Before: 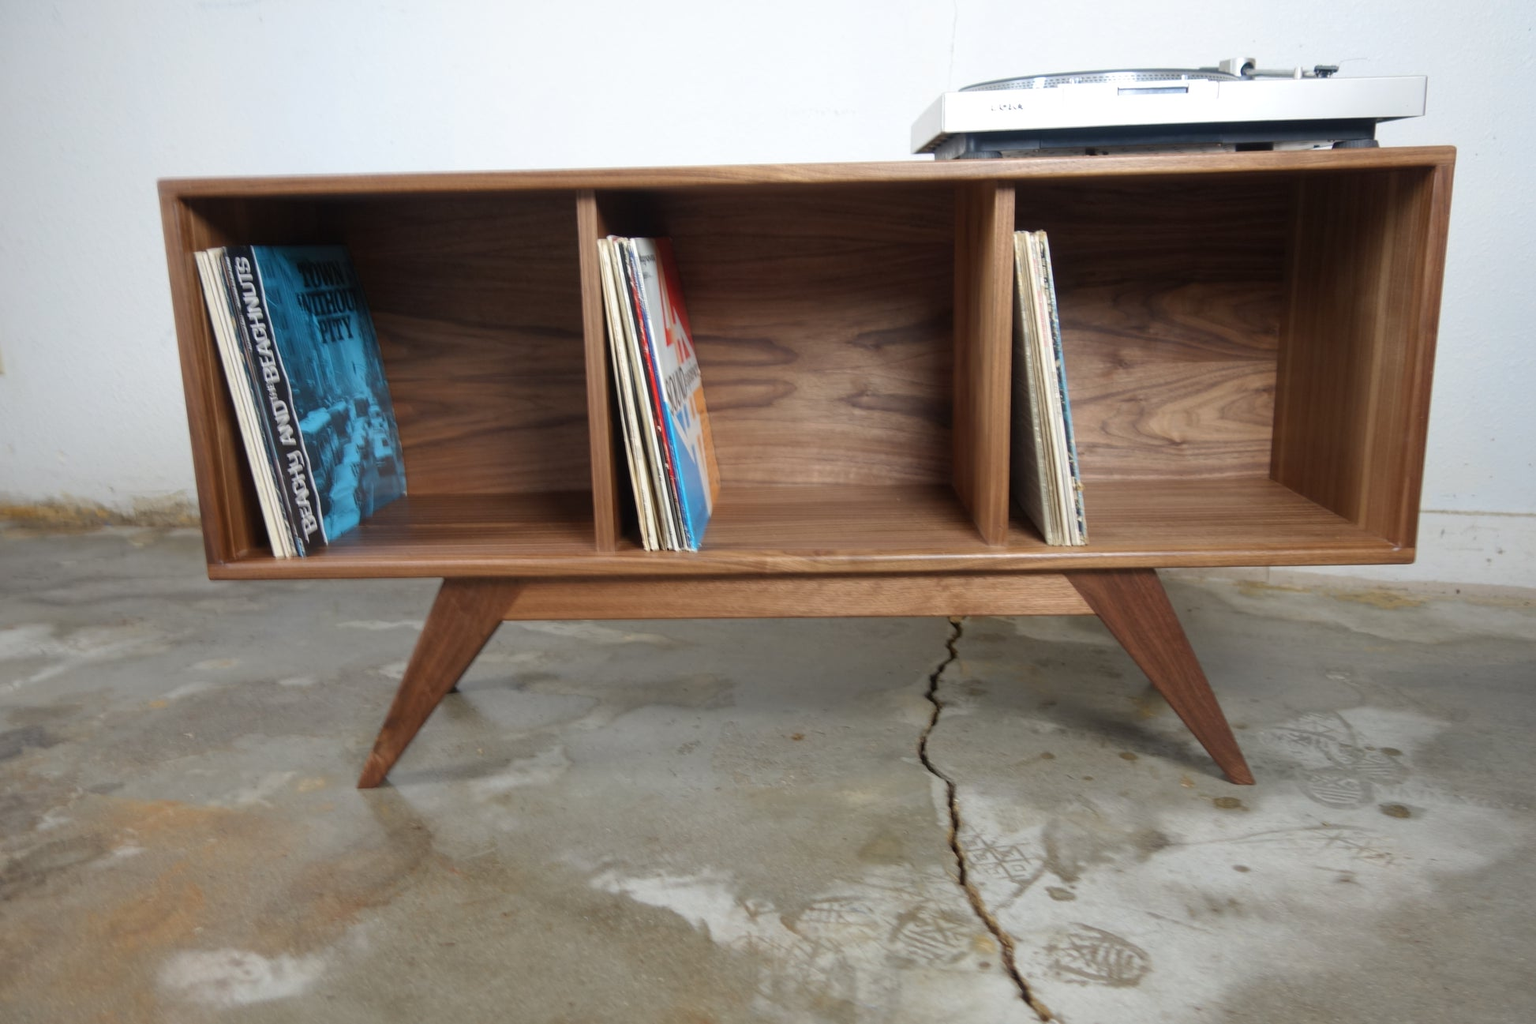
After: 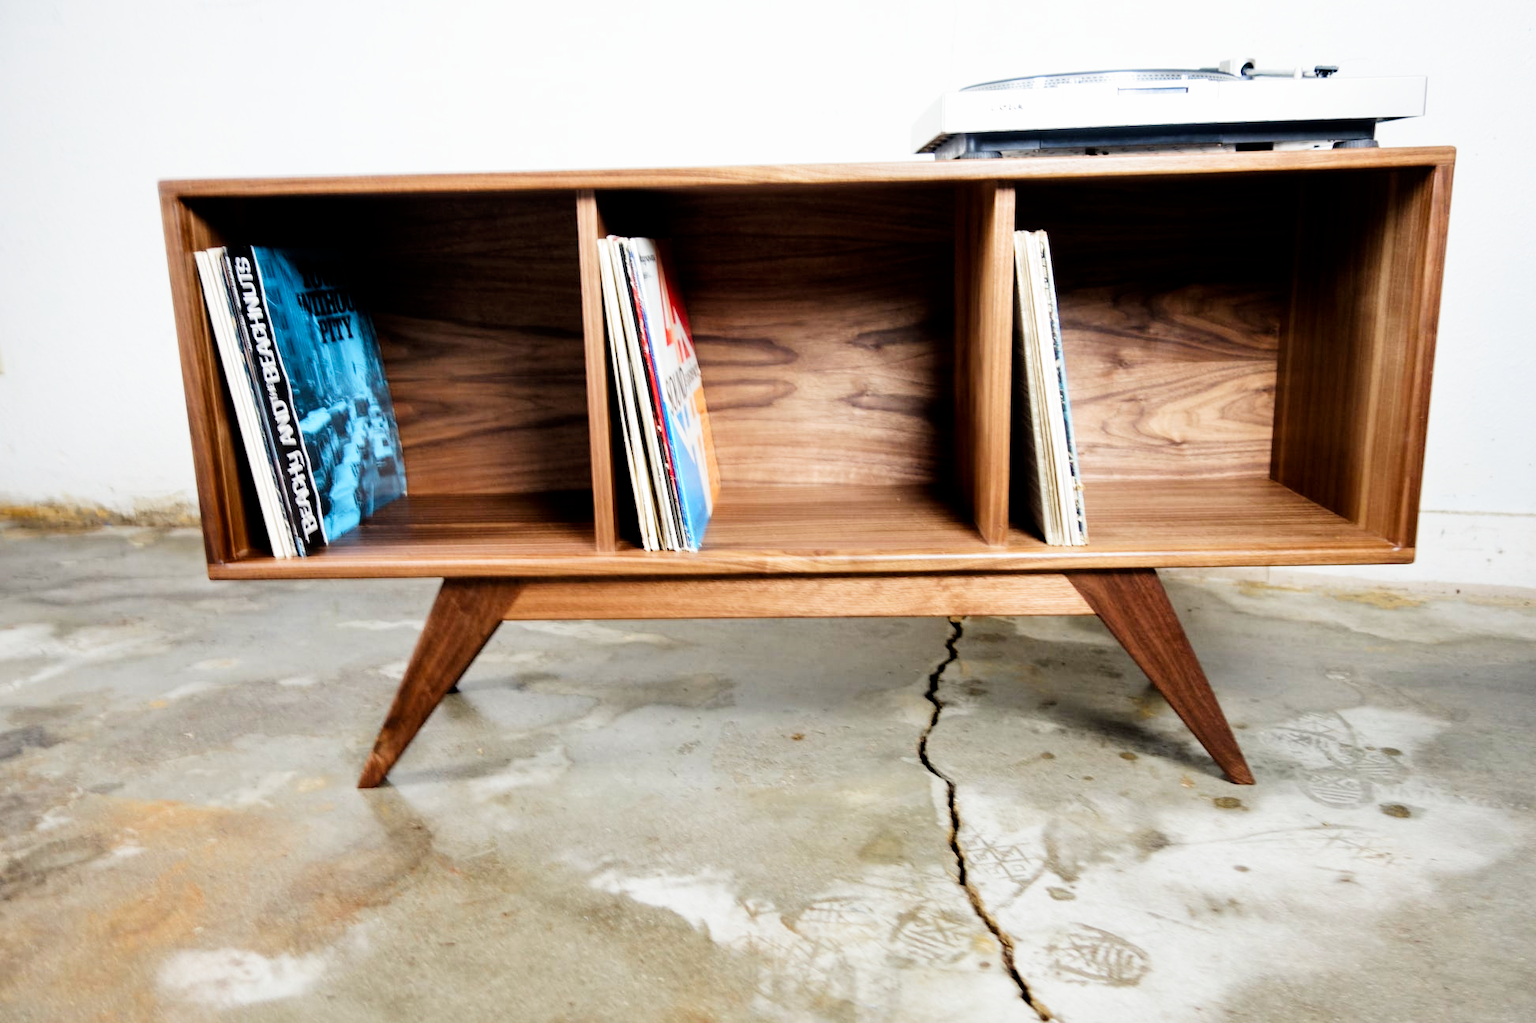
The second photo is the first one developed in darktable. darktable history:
filmic rgb: middle gray luminance 12.74%, black relative exposure -10.13 EV, white relative exposure 3.47 EV, threshold 6 EV, target black luminance 0%, hardness 5.74, latitude 44.69%, contrast 1.221, highlights saturation mix 5%, shadows ↔ highlights balance 26.78%, add noise in highlights 0, preserve chrominance no, color science v3 (2019), use custom middle-gray values true, iterations of high-quality reconstruction 0, contrast in highlights soft, enable highlight reconstruction true
contrast equalizer: y [[0.546, 0.552, 0.554, 0.554, 0.552, 0.546], [0.5 ×6], [0.5 ×6], [0 ×6], [0 ×6]]
tone curve: curves: ch0 [(0, 0) (0.004, 0.001) (0.133, 0.112) (0.325, 0.362) (0.832, 0.893) (1, 1)], color space Lab, linked channels, preserve colors none
